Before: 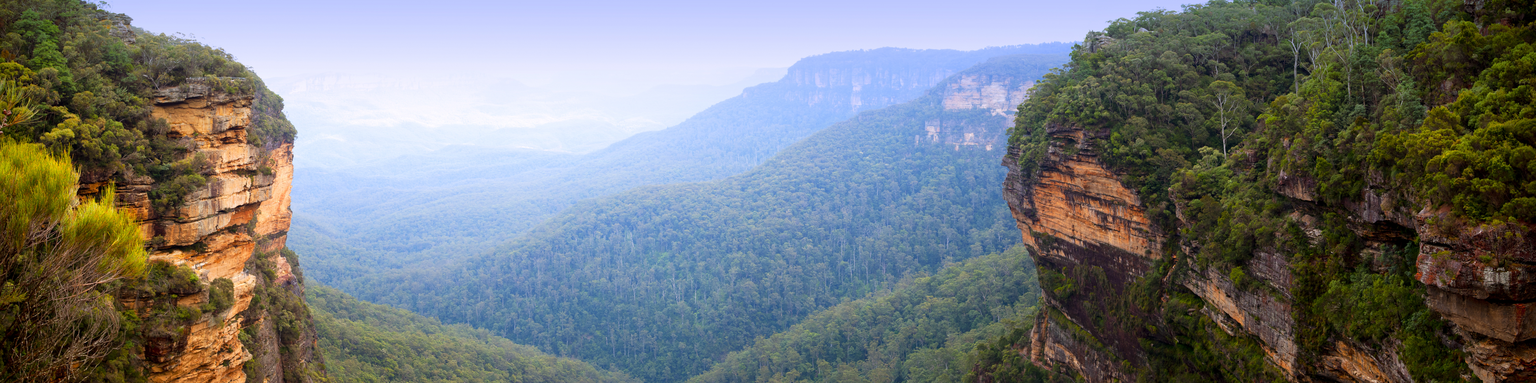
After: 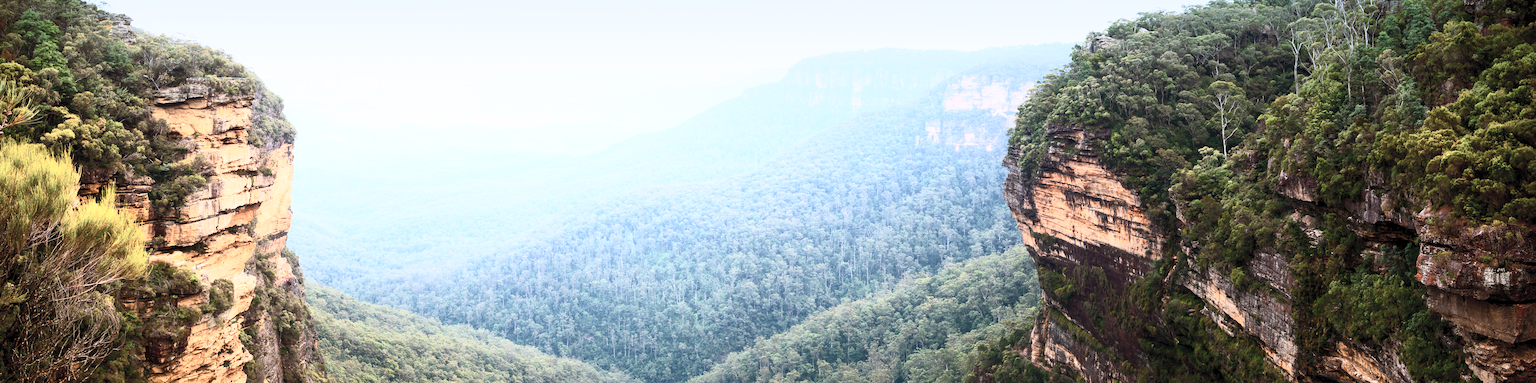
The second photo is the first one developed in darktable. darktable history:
contrast brightness saturation: contrast 0.59, brightness 0.572, saturation -0.345
